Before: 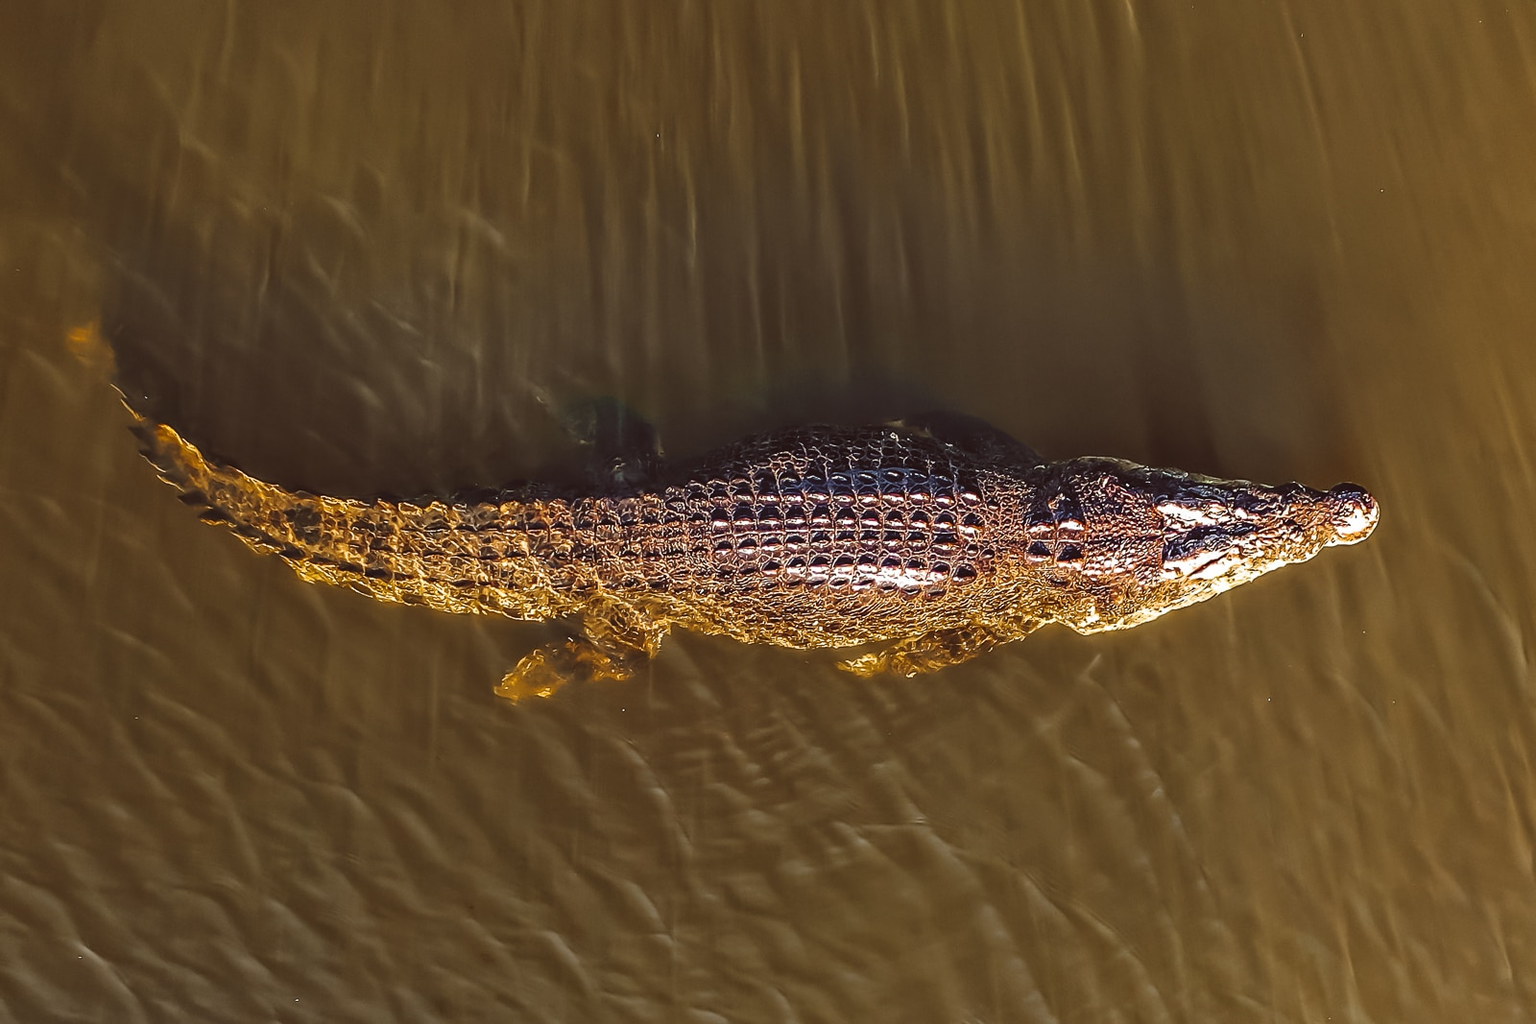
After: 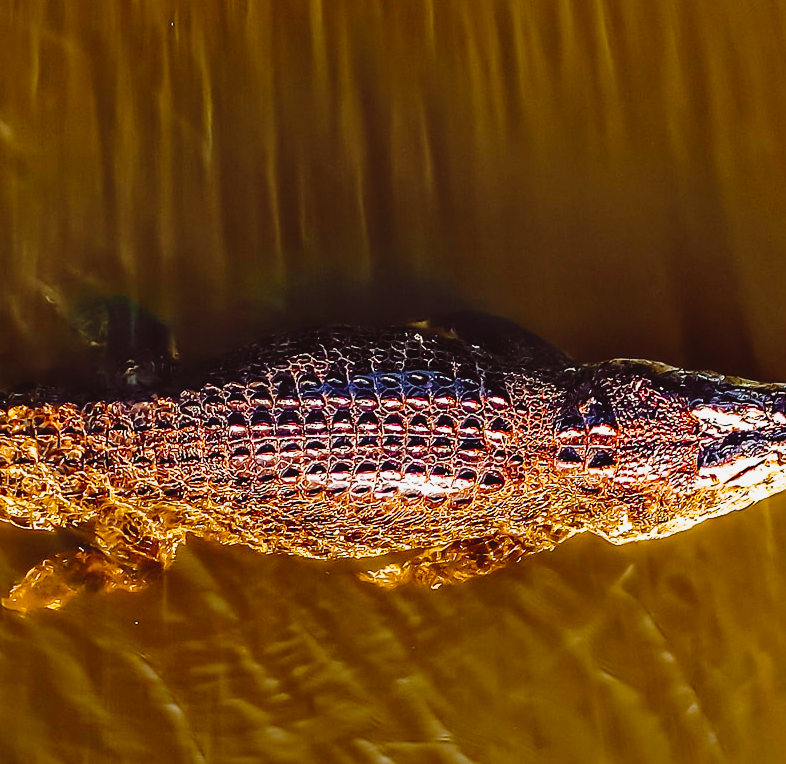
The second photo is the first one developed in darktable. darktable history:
crop: left 32.093%, top 10.999%, right 18.758%, bottom 17.334%
tone curve: curves: ch0 [(0, 0.022) (0.177, 0.086) (0.392, 0.438) (0.704, 0.844) (0.858, 0.938) (1, 0.981)]; ch1 [(0, 0) (0.402, 0.36) (0.476, 0.456) (0.498, 0.501) (0.518, 0.521) (0.58, 0.598) (0.619, 0.65) (0.692, 0.737) (1, 1)]; ch2 [(0, 0) (0.415, 0.438) (0.483, 0.499) (0.503, 0.507) (0.526, 0.537) (0.563, 0.624) (0.626, 0.714) (0.699, 0.753) (0.997, 0.858)], preserve colors none
color balance rgb: highlights gain › chroma 0.689%, highlights gain › hue 56.78°, perceptual saturation grading › global saturation 20%, perceptual saturation grading › highlights -25.775%, perceptual saturation grading › shadows 26.151%, contrast -10.28%
